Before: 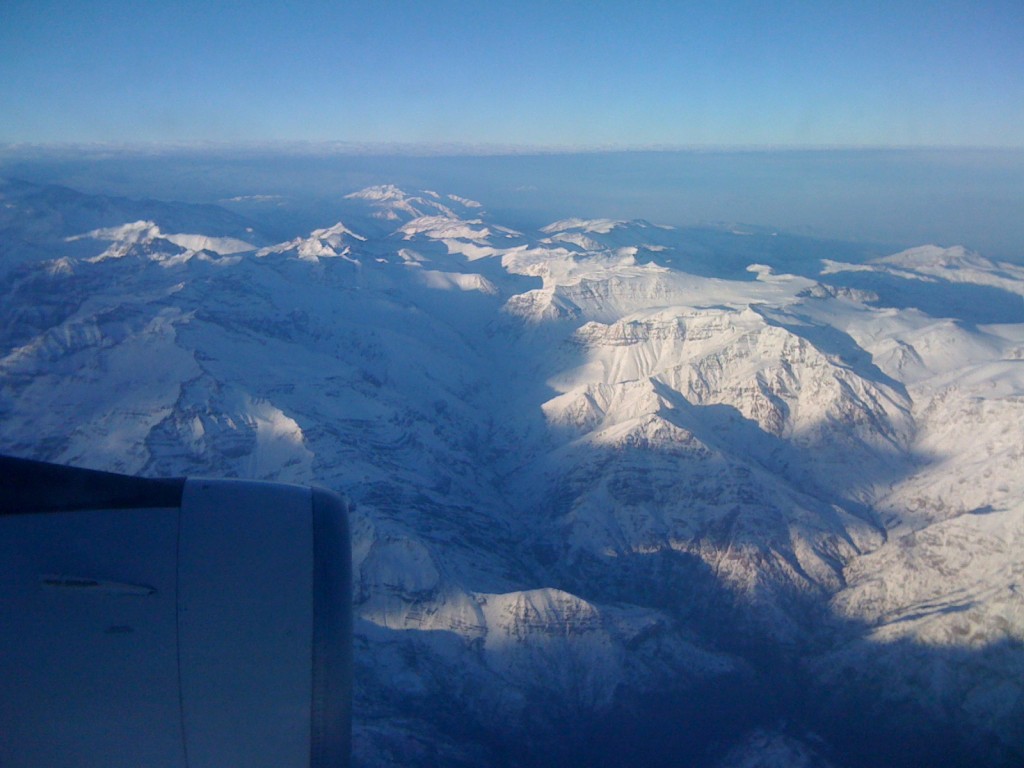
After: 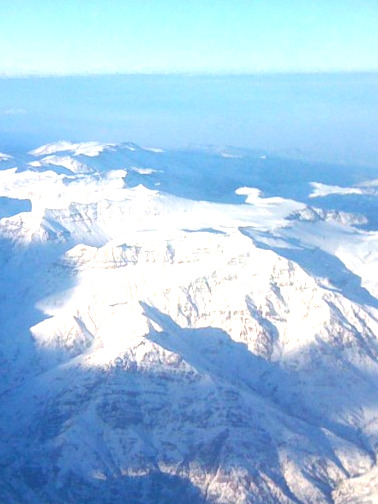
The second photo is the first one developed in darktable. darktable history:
exposure: black level correction 0, exposure 1.2 EV, compensate highlight preservation false
crop and rotate: left 49.936%, top 10.094%, right 13.136%, bottom 24.256%
